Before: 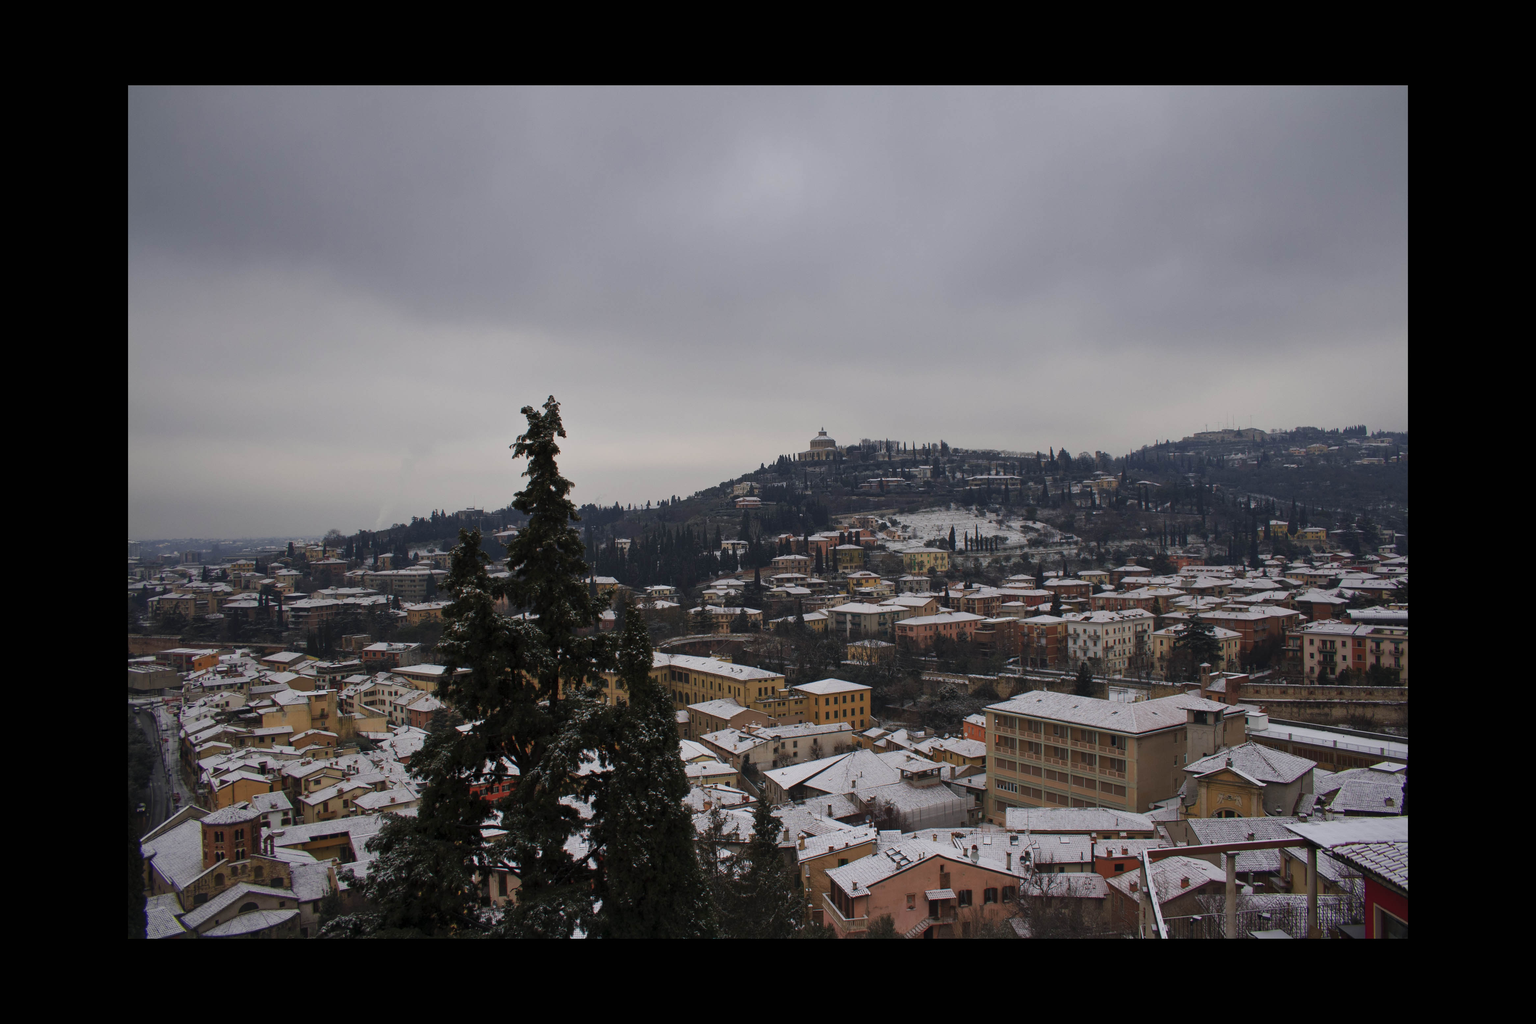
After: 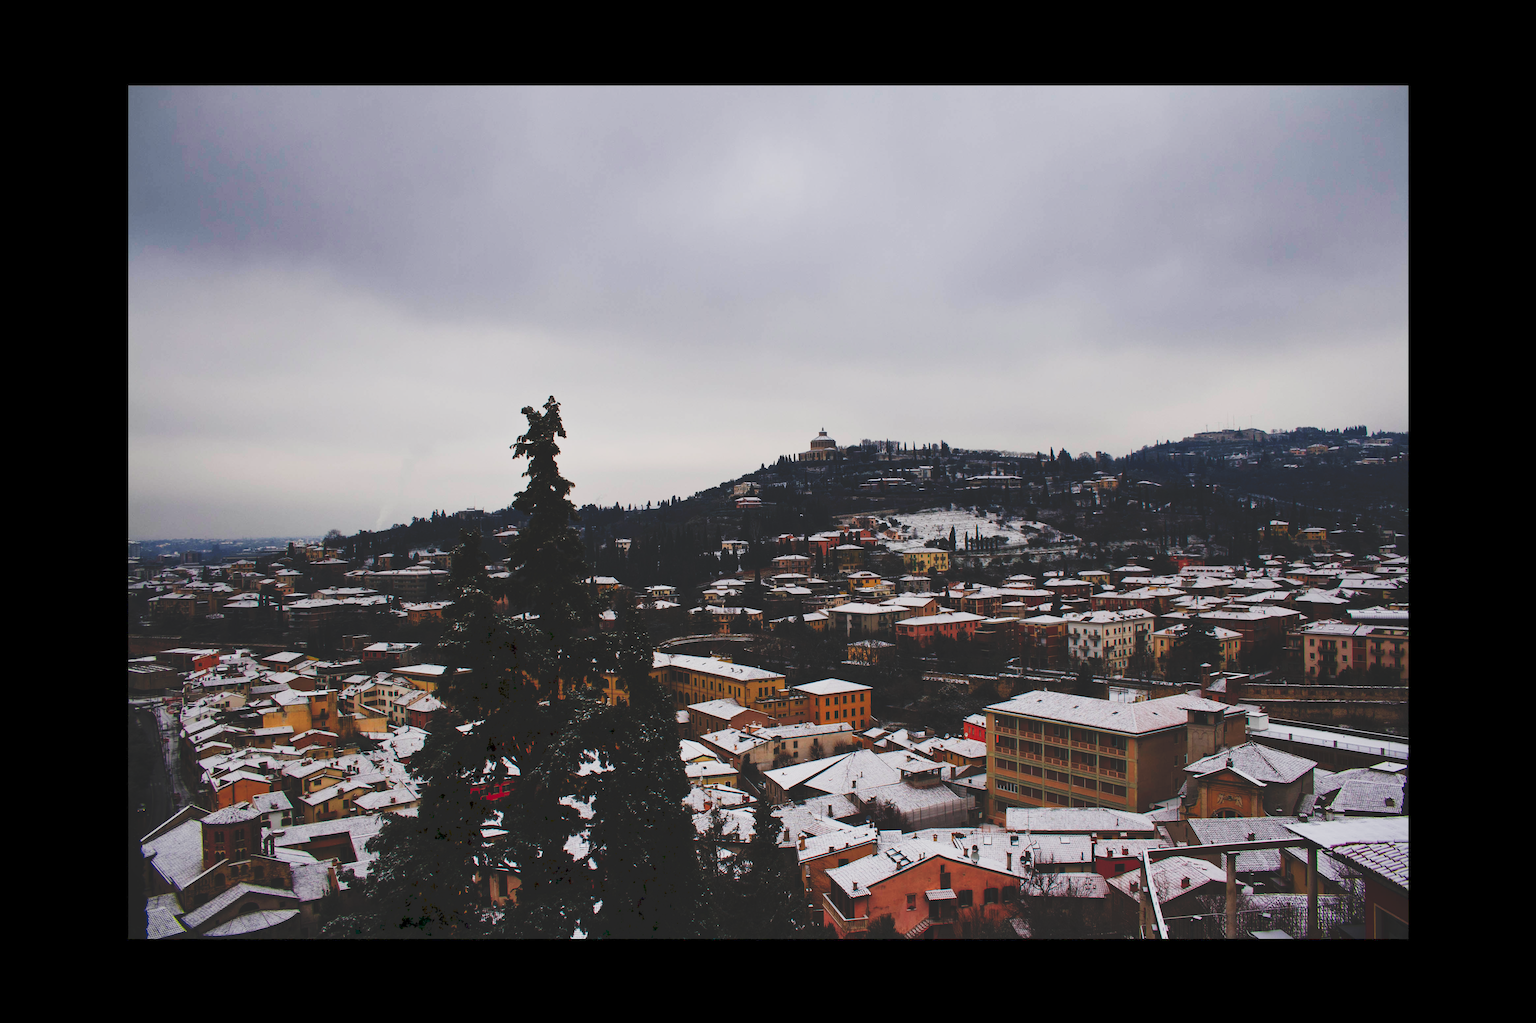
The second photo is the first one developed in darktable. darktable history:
tone curve: curves: ch0 [(0, 0) (0.003, 0.145) (0.011, 0.15) (0.025, 0.15) (0.044, 0.156) (0.069, 0.161) (0.1, 0.169) (0.136, 0.175) (0.177, 0.184) (0.224, 0.196) (0.277, 0.234) (0.335, 0.291) (0.399, 0.391) (0.468, 0.505) (0.543, 0.633) (0.623, 0.742) (0.709, 0.826) (0.801, 0.882) (0.898, 0.93) (1, 1)], preserve colors none
tone equalizer: luminance estimator HSV value / RGB max
vignetting: fall-off start 99.9%, fall-off radius 71.44%, width/height ratio 1.178
